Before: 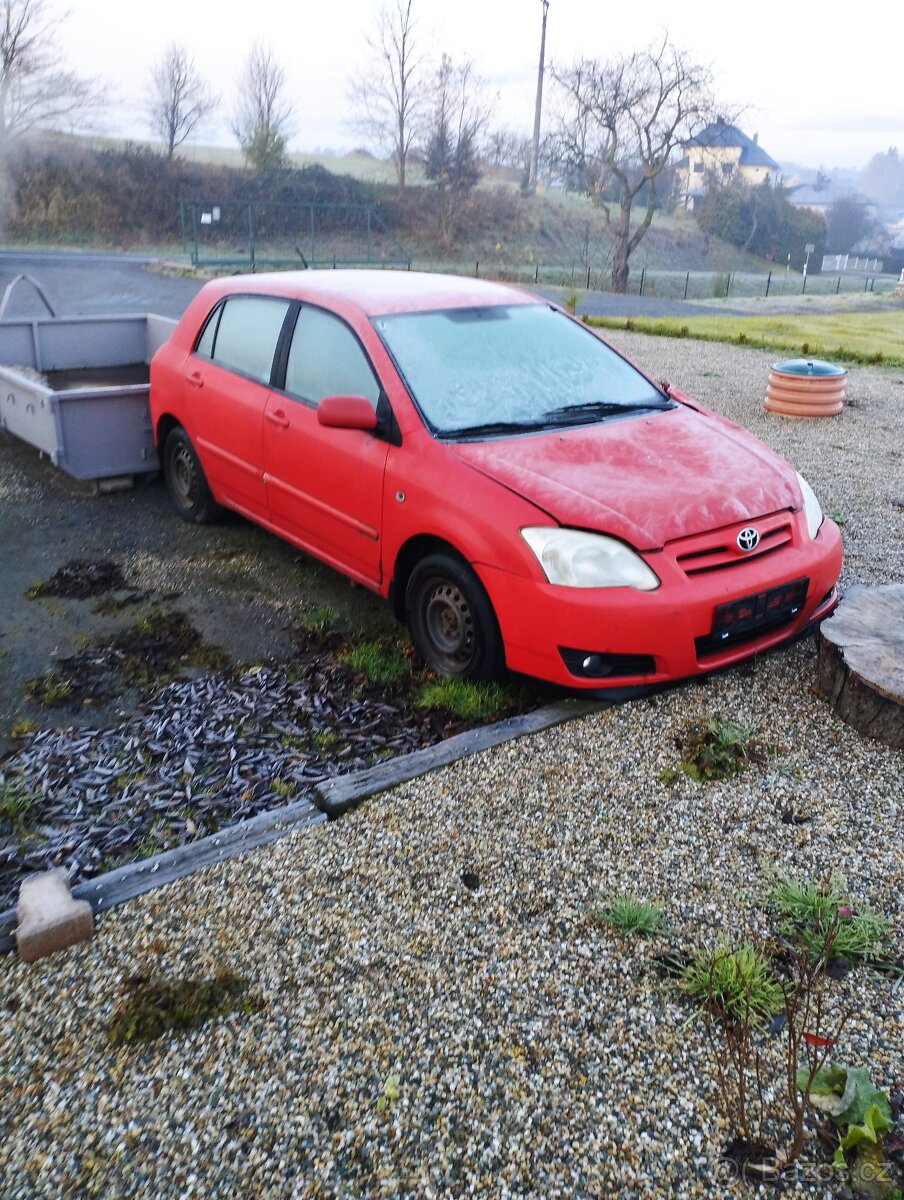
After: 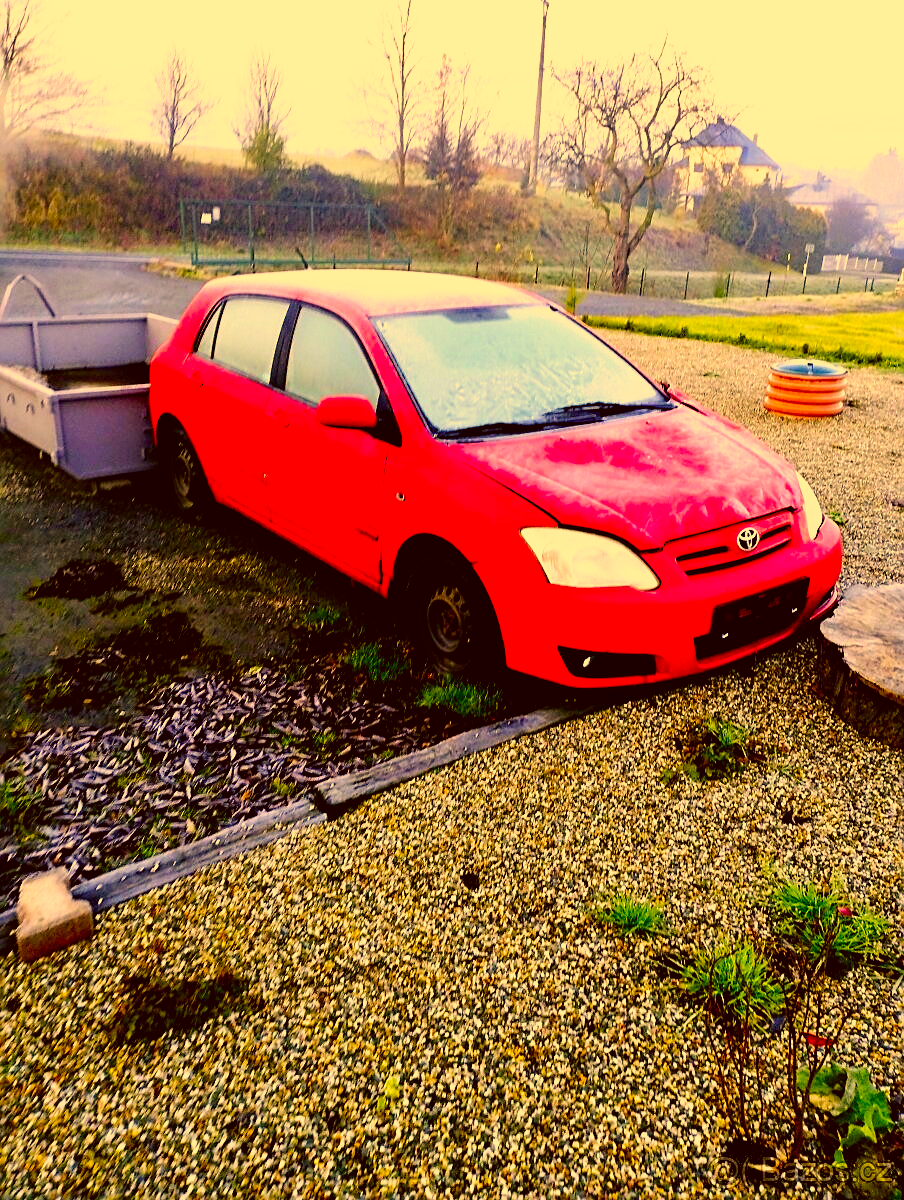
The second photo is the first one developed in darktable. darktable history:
color correction: highlights a* 10.44, highlights b* 30.04, shadows a* 2.73, shadows b* 17.51, saturation 1.72
sharpen: on, module defaults
filmic rgb: black relative exposure -5.5 EV, white relative exposure 2.5 EV, threshold 3 EV, target black luminance 0%, hardness 4.51, latitude 67.35%, contrast 1.453, shadows ↔ highlights balance -3.52%, preserve chrominance no, color science v4 (2020), contrast in shadows soft, enable highlight reconstruction true
